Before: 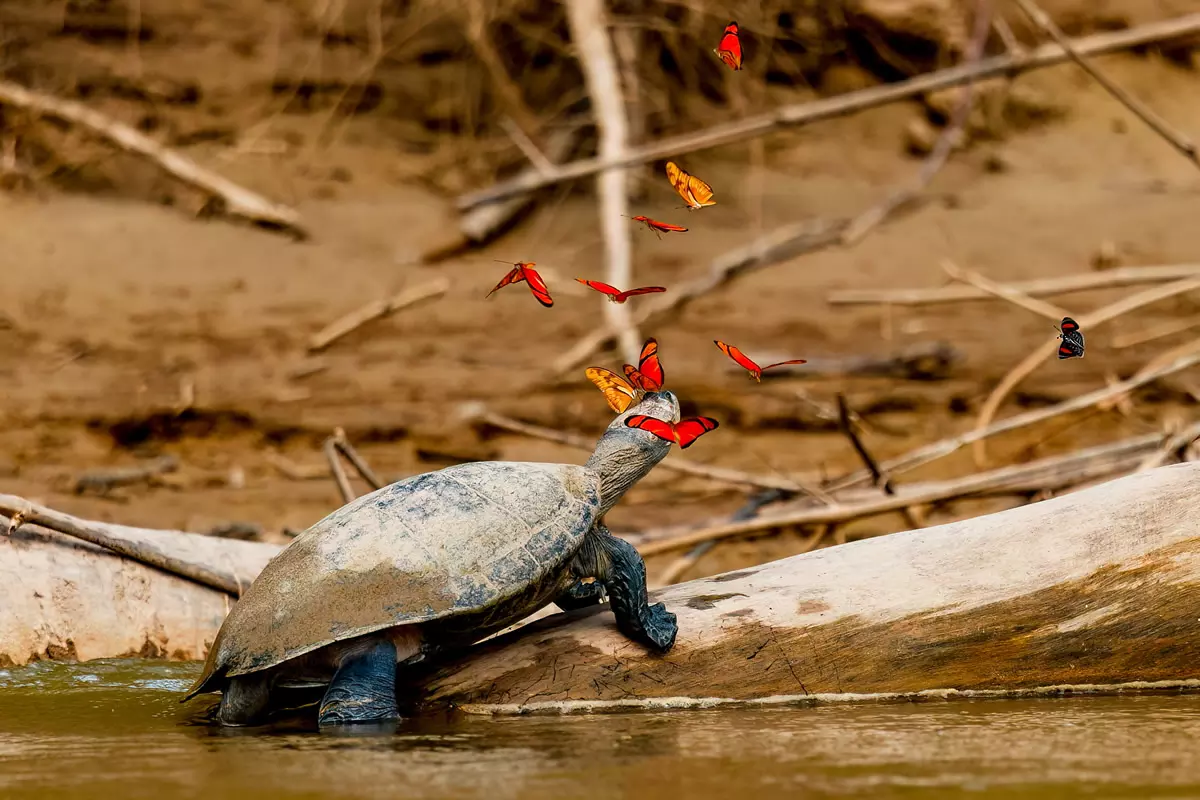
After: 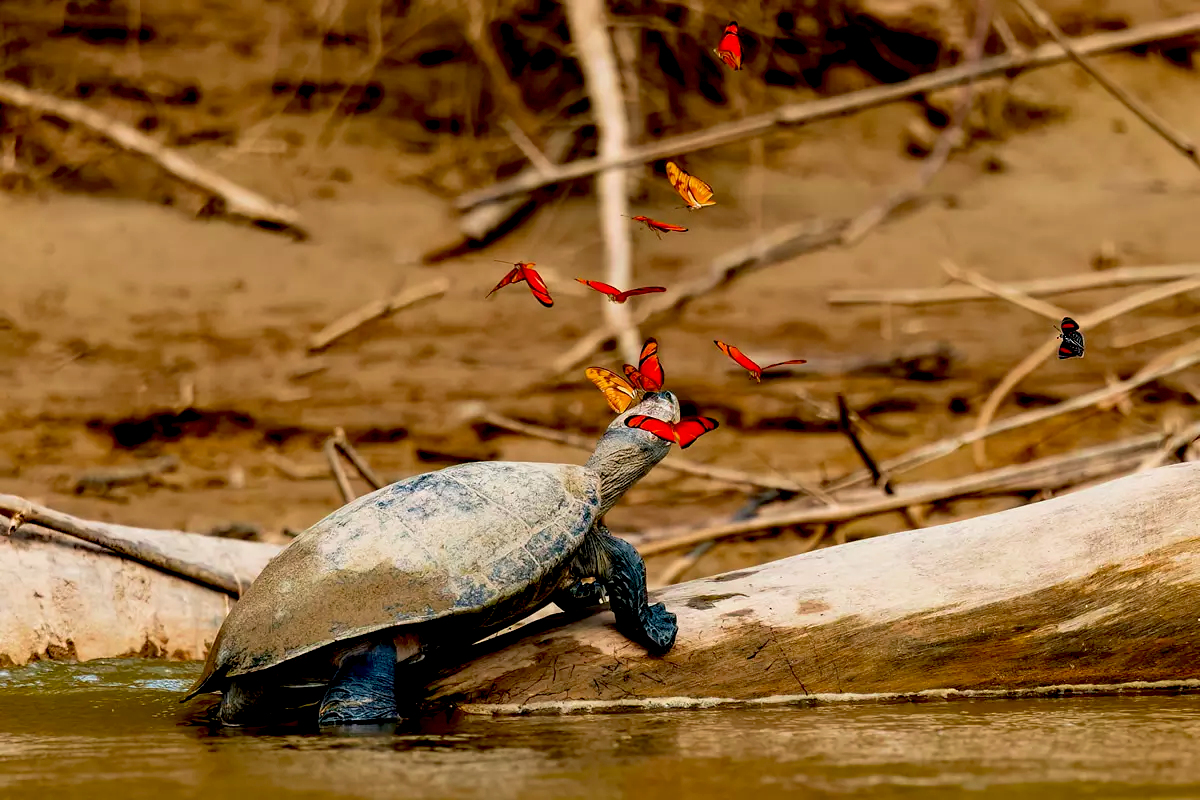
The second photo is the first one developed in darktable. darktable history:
velvia: on, module defaults
exposure: black level correction 0.016, exposure -0.009 EV, compensate highlight preservation false
tone equalizer: on, module defaults
